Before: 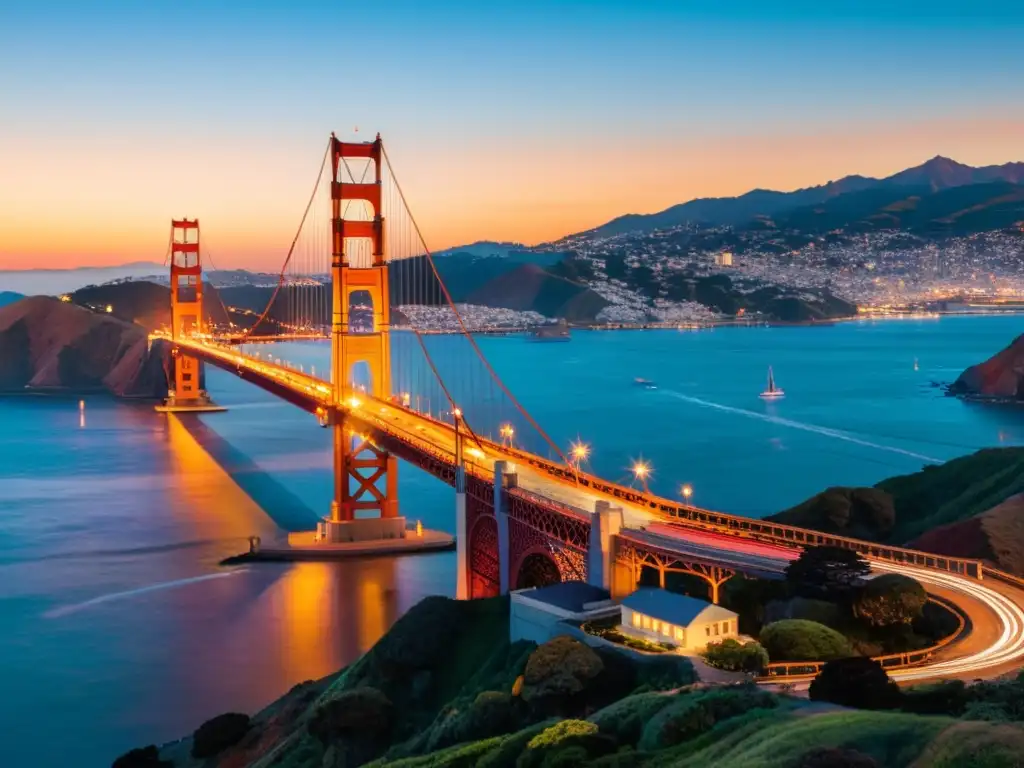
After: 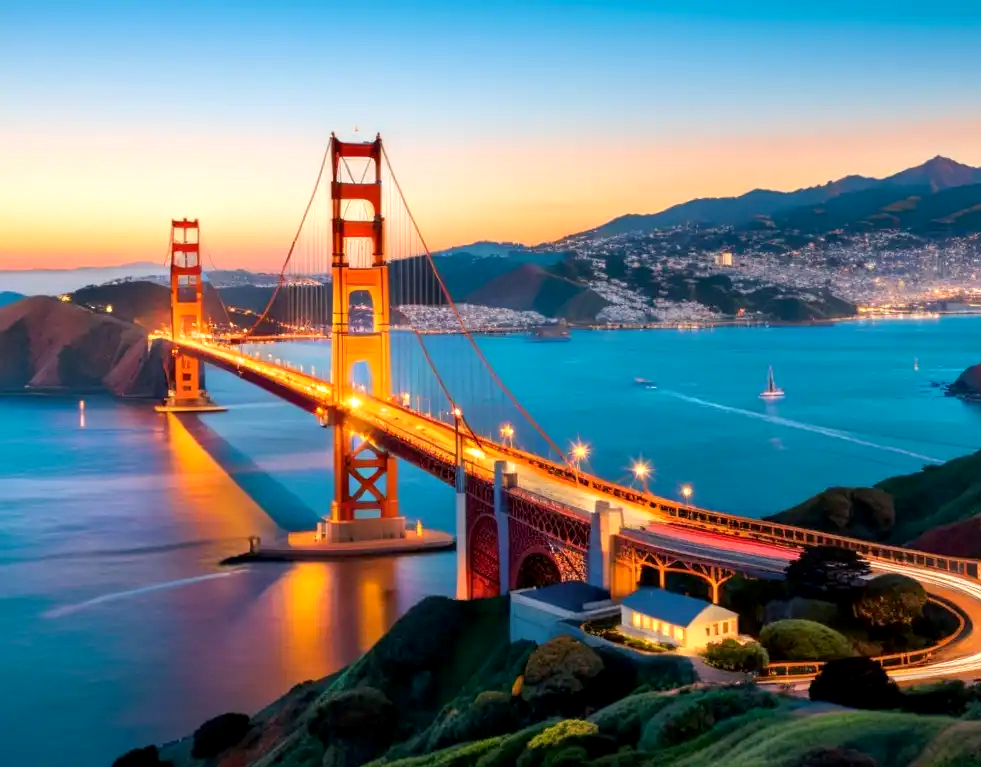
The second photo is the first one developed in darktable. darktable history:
crop: right 4.126%, bottom 0.031%
exposure: black level correction 0.003, exposure 0.383 EV, compensate highlight preservation false
